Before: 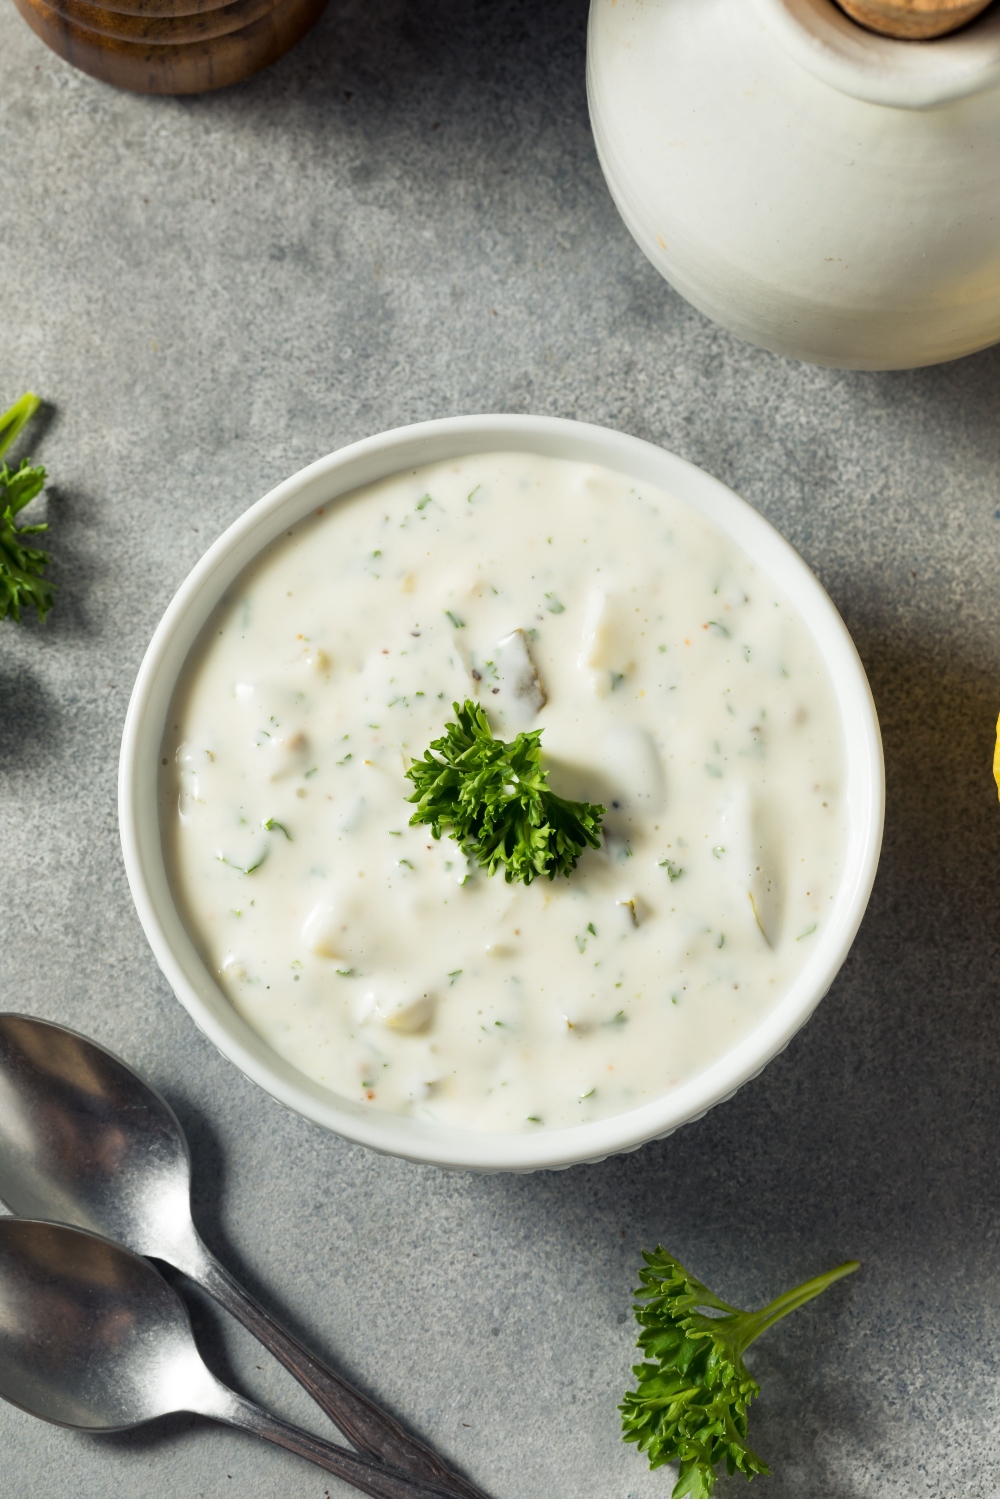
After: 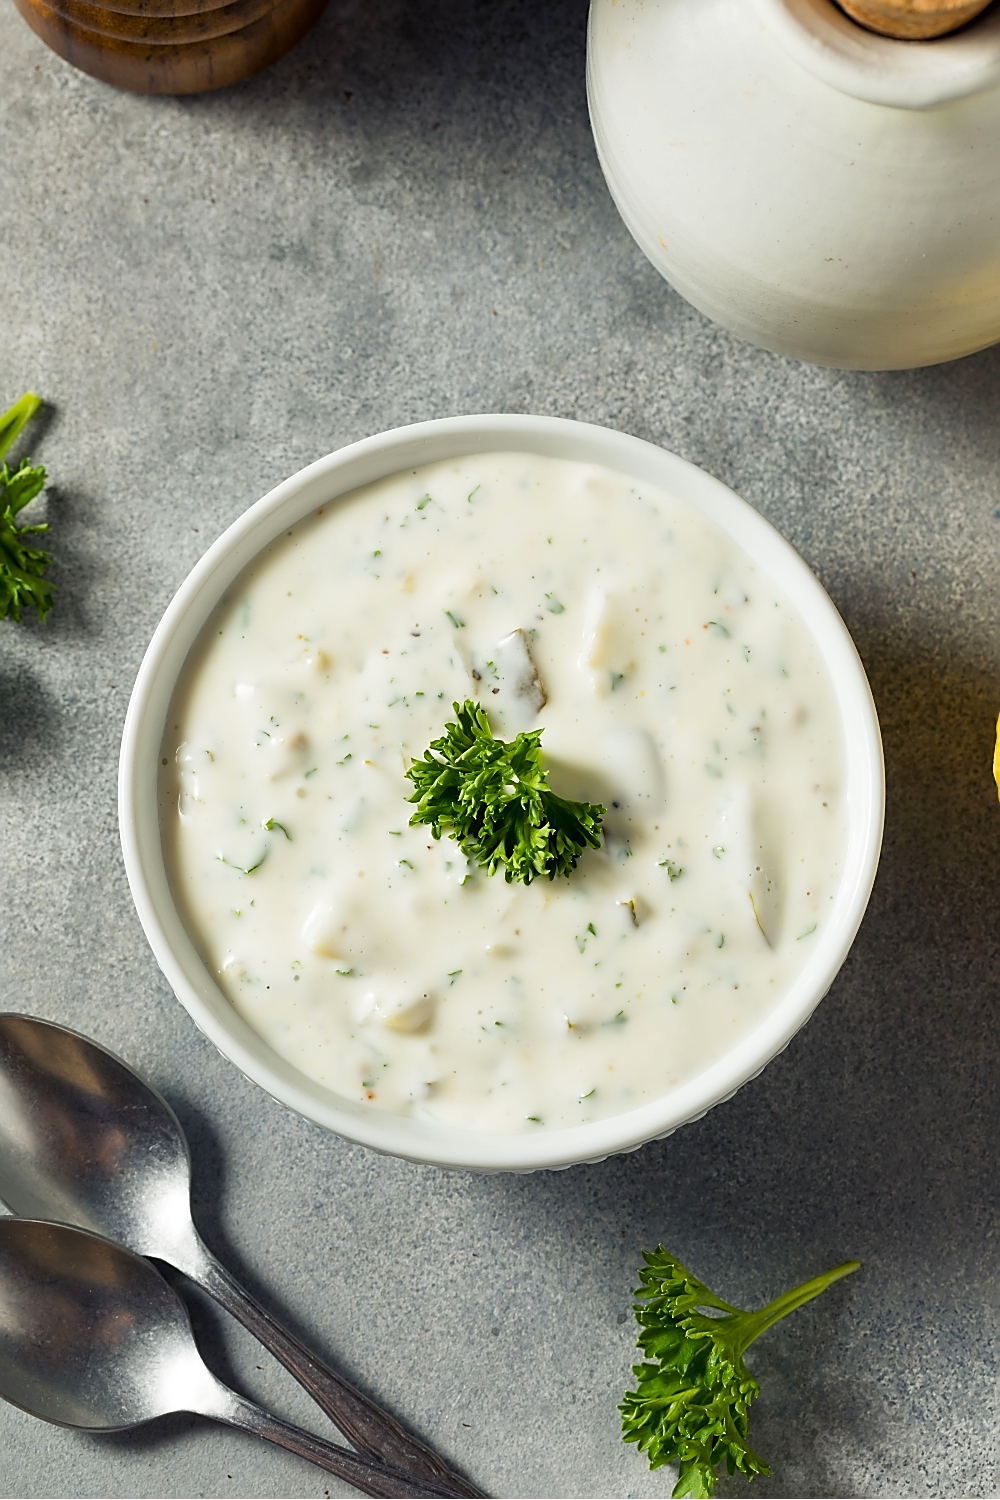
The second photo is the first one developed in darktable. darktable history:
sharpen: radius 1.4, amount 1.25, threshold 0.7
color balance rgb: linear chroma grading › shadows 19.44%, linear chroma grading › highlights 3.42%, linear chroma grading › mid-tones 10.16%
